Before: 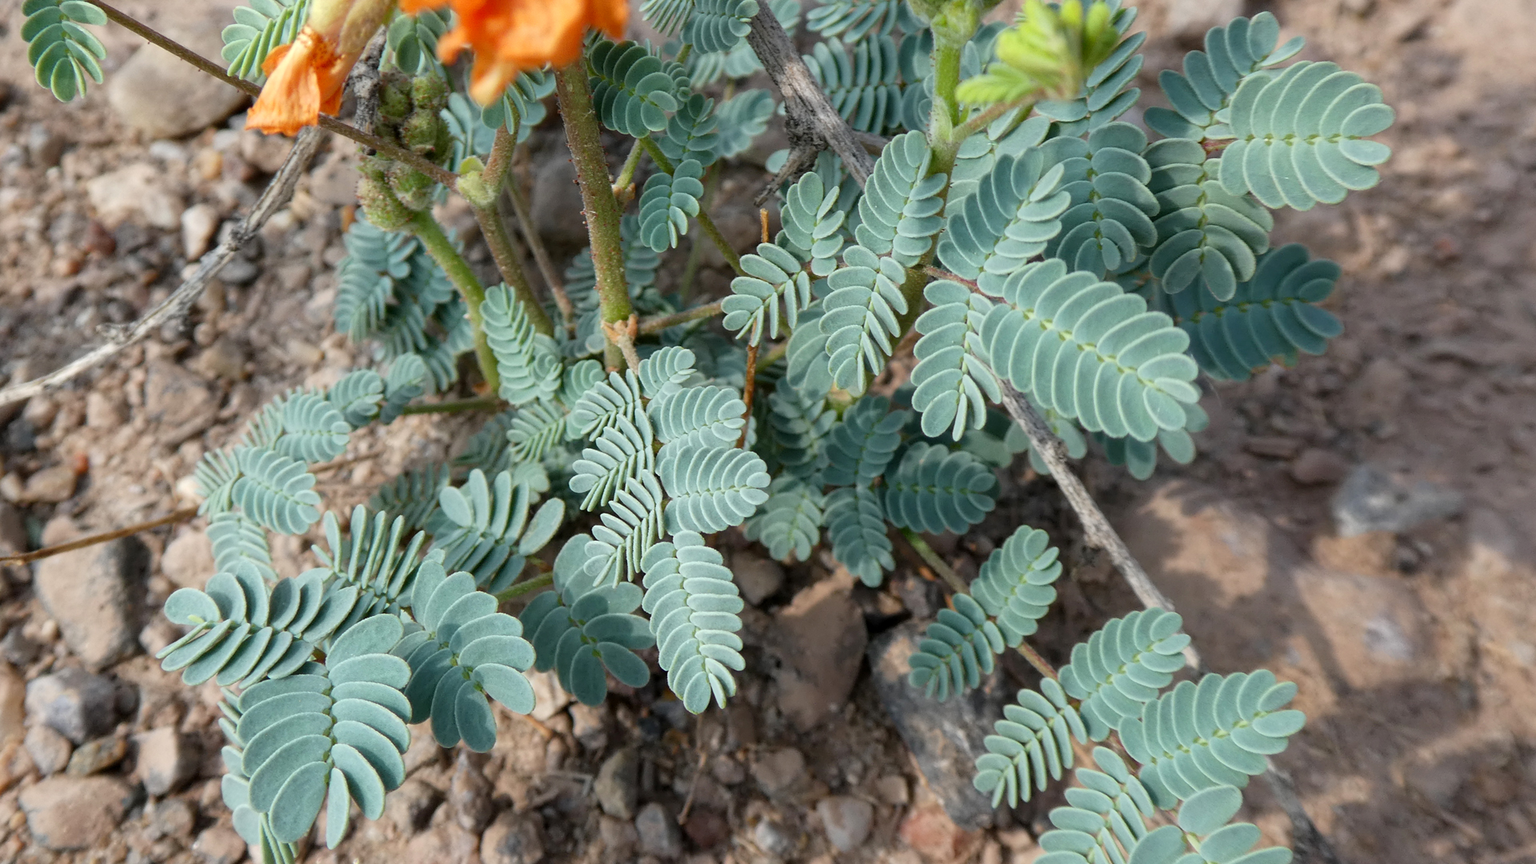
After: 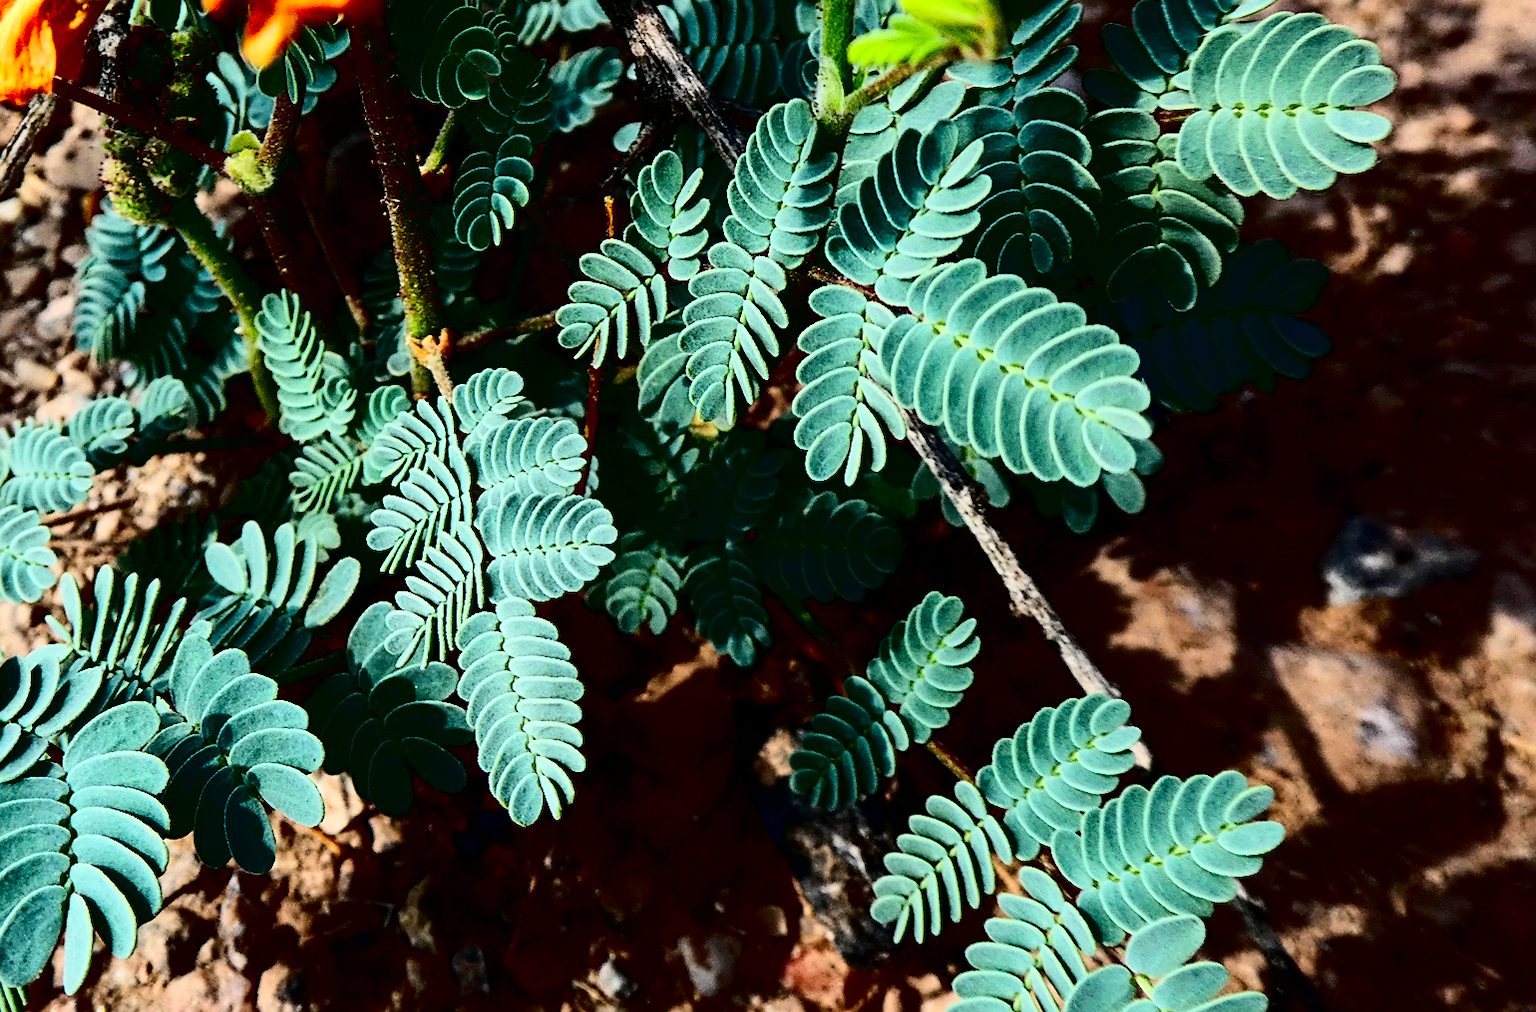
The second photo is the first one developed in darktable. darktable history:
crop and rotate: left 17.967%, top 5.996%, right 1.805%
sharpen: on, module defaults
contrast brightness saturation: contrast 0.763, brightness -0.983, saturation 0.982
